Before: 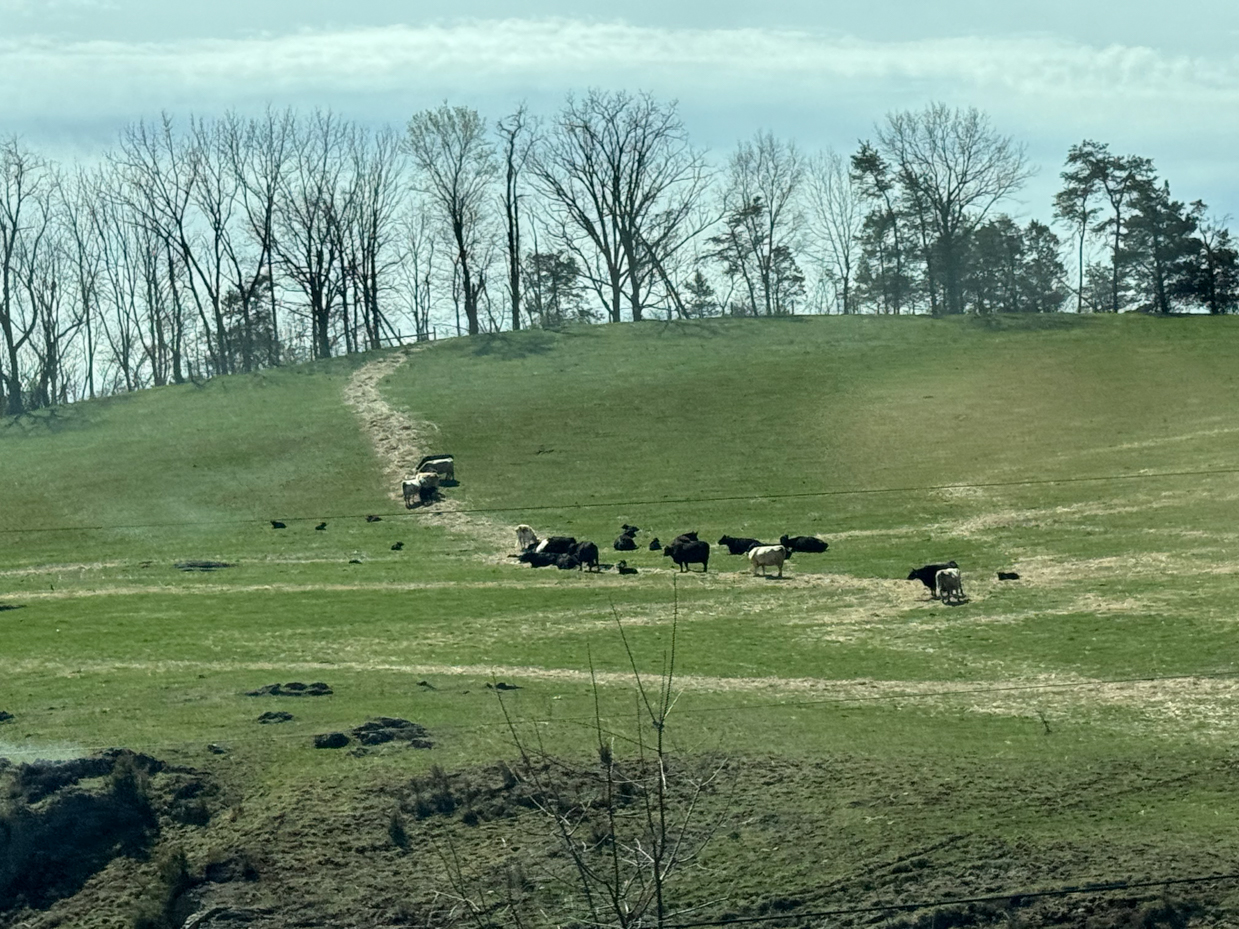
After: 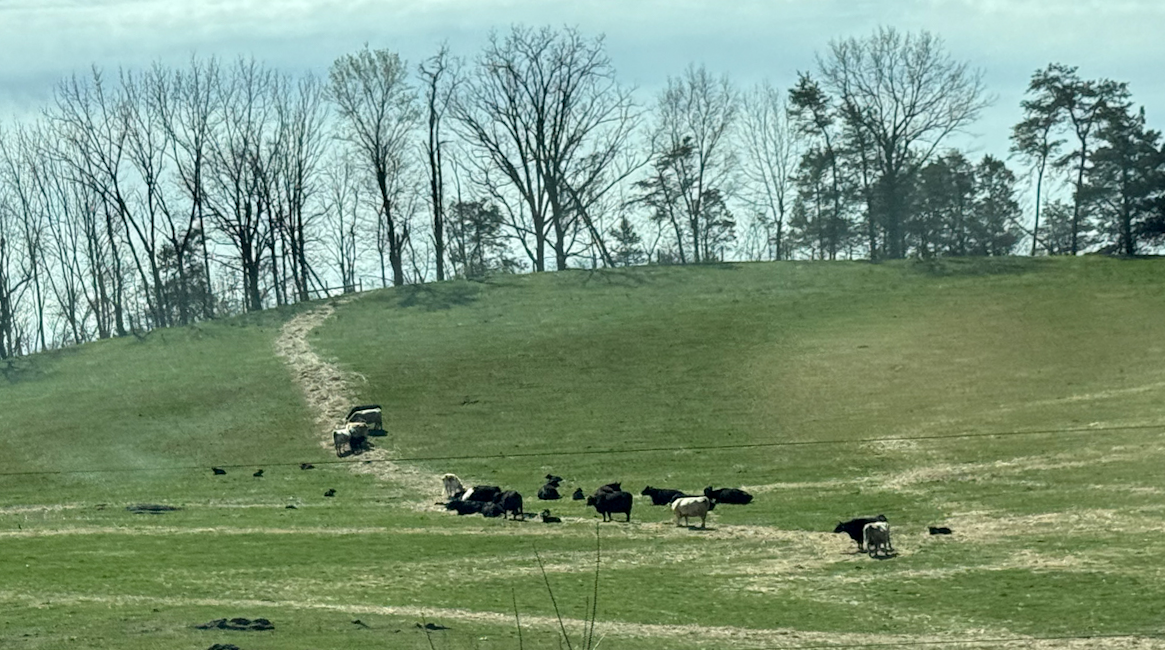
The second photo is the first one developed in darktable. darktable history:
crop: left 0.387%, top 5.469%, bottom 19.809%
local contrast: highlights 100%, shadows 100%, detail 120%, midtone range 0.2
rotate and perspective: rotation 0.062°, lens shift (vertical) 0.115, lens shift (horizontal) -0.133, crop left 0.047, crop right 0.94, crop top 0.061, crop bottom 0.94
